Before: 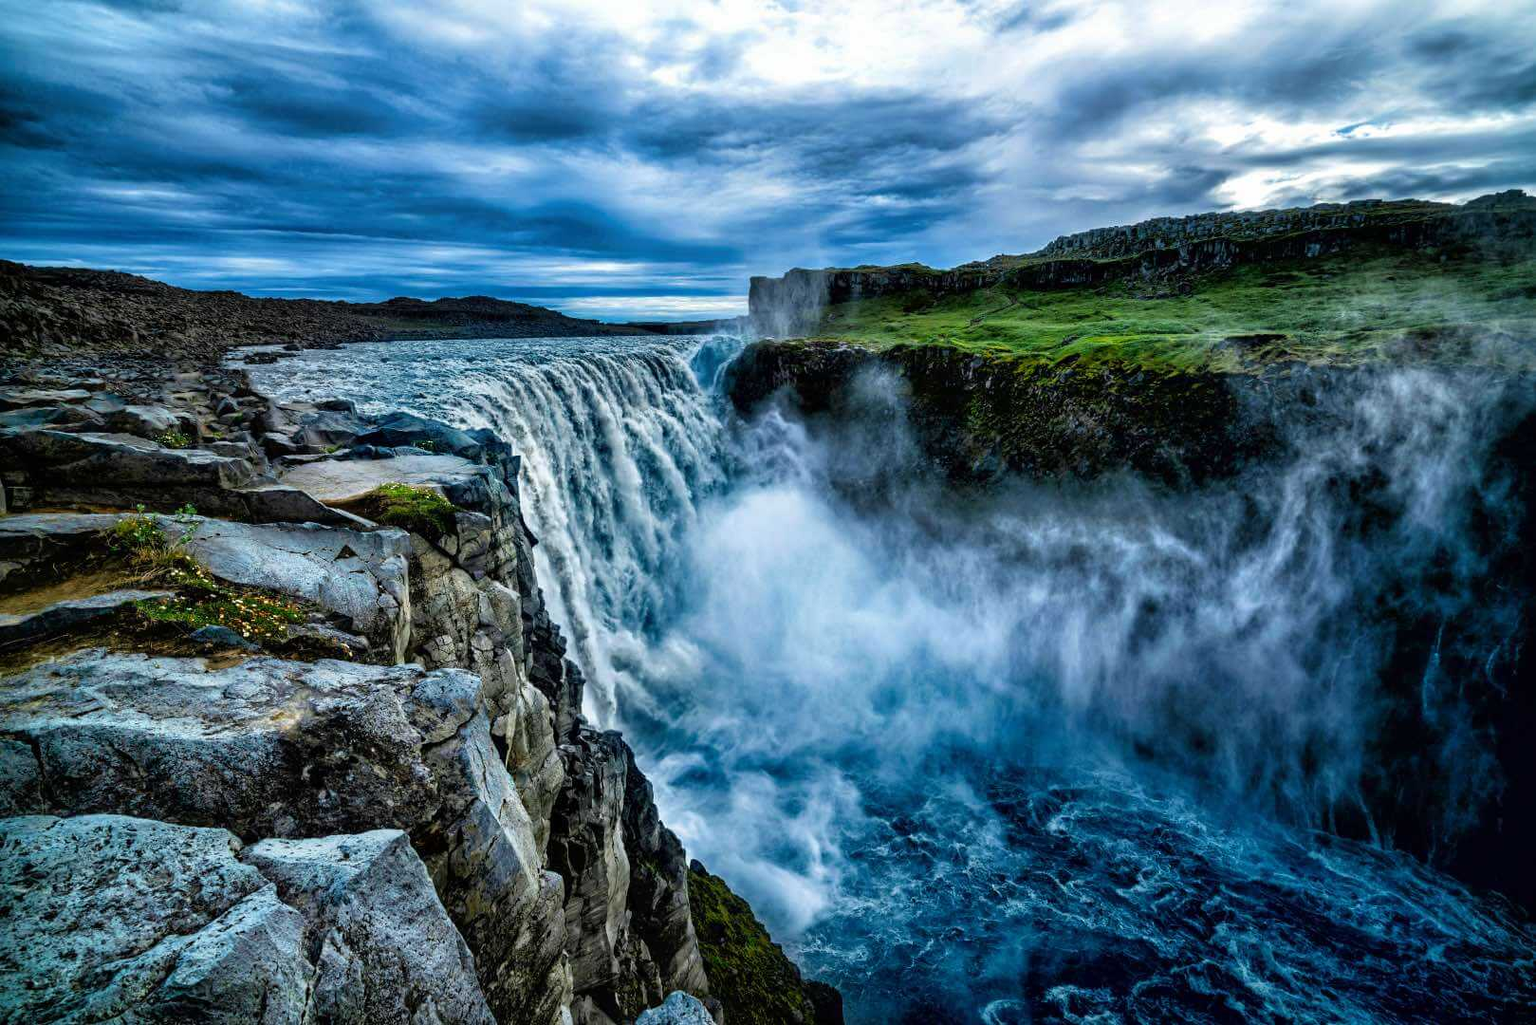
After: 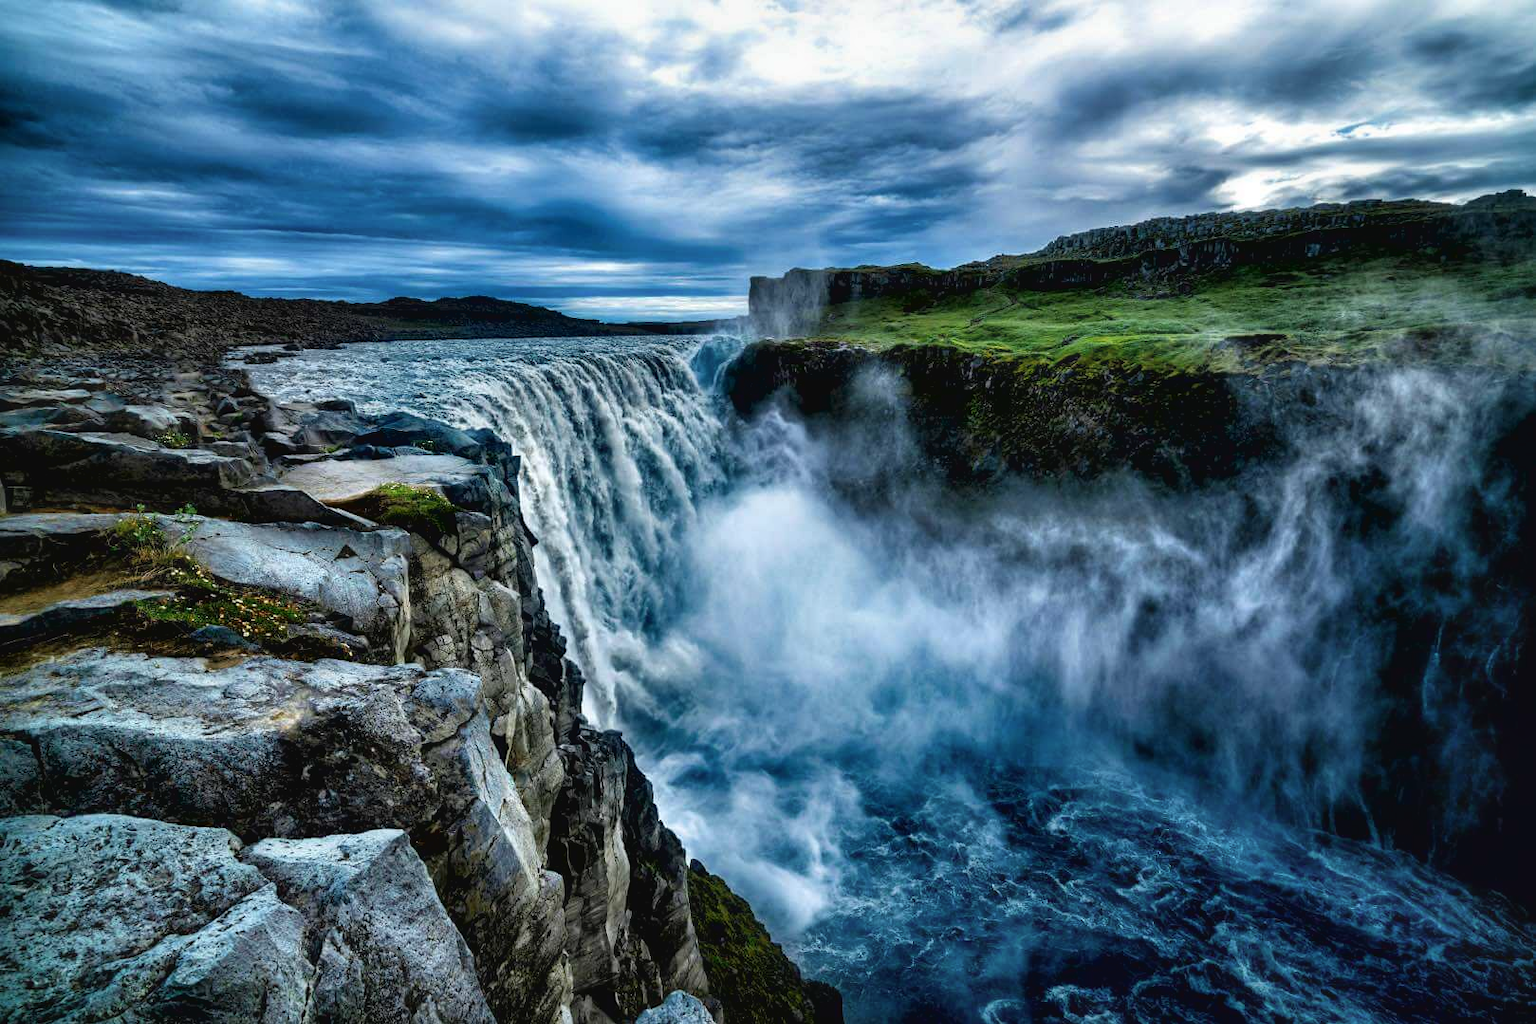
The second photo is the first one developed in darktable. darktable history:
contrast brightness saturation: contrast -0.076, brightness -0.03, saturation -0.11
contrast equalizer: y [[0.579, 0.58, 0.505, 0.5, 0.5, 0.5], [0.5 ×6], [0.5 ×6], [0 ×6], [0 ×6]]
